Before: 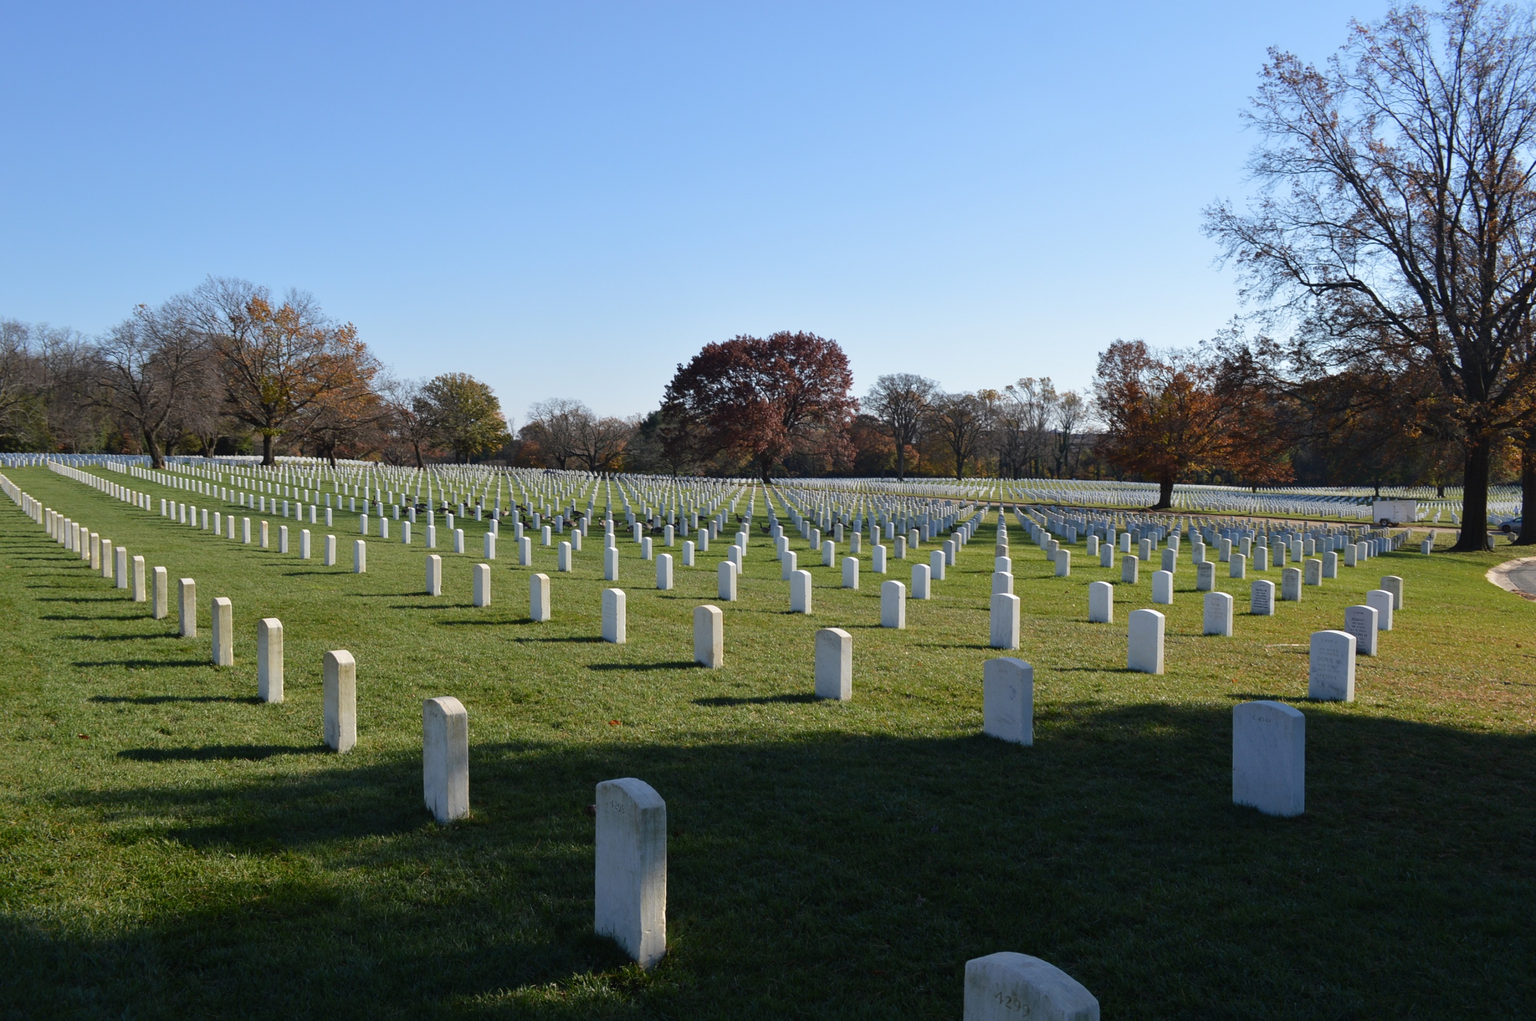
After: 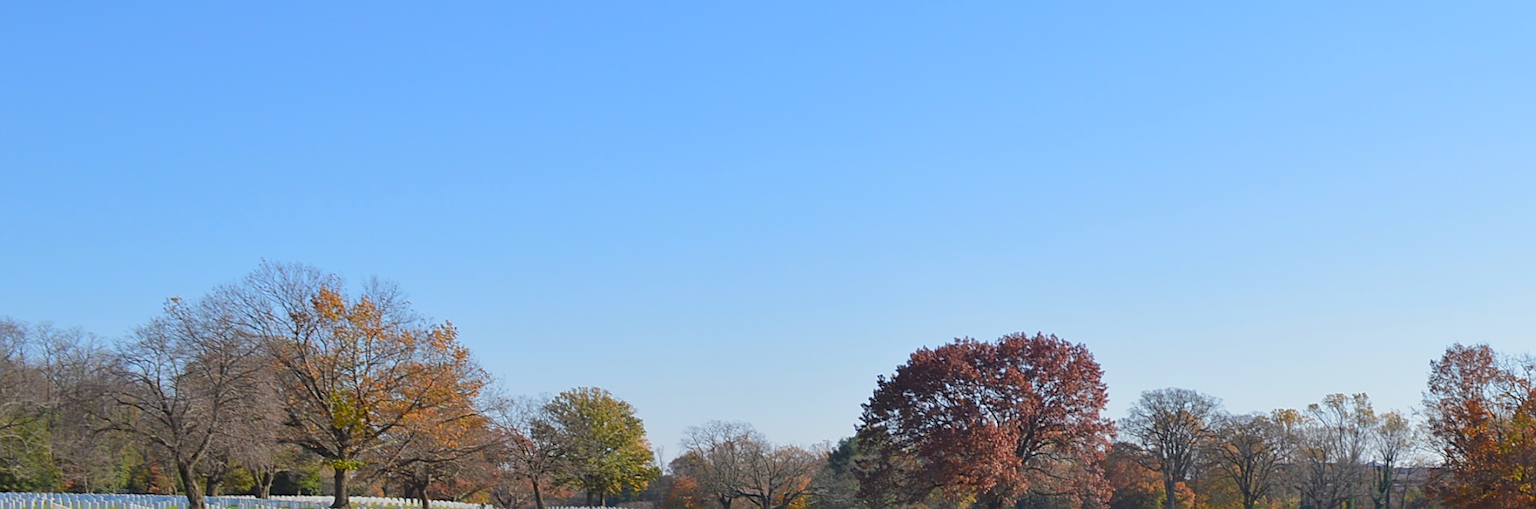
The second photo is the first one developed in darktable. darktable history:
tone equalizer: -8 EV 0.25 EV, -7 EV 0.417 EV, -6 EV 0.417 EV, -5 EV 0.25 EV, -3 EV -0.25 EV, -2 EV -0.417 EV, -1 EV -0.417 EV, +0 EV -0.25 EV, edges refinement/feathering 500, mask exposure compensation -1.57 EV, preserve details guided filter
contrast brightness saturation: contrast 0.07, brightness 0.18, saturation 0.4
crop: left 0.579%, top 7.627%, right 23.167%, bottom 54.275%
vibrance: vibrance 10%
sharpen: on, module defaults
